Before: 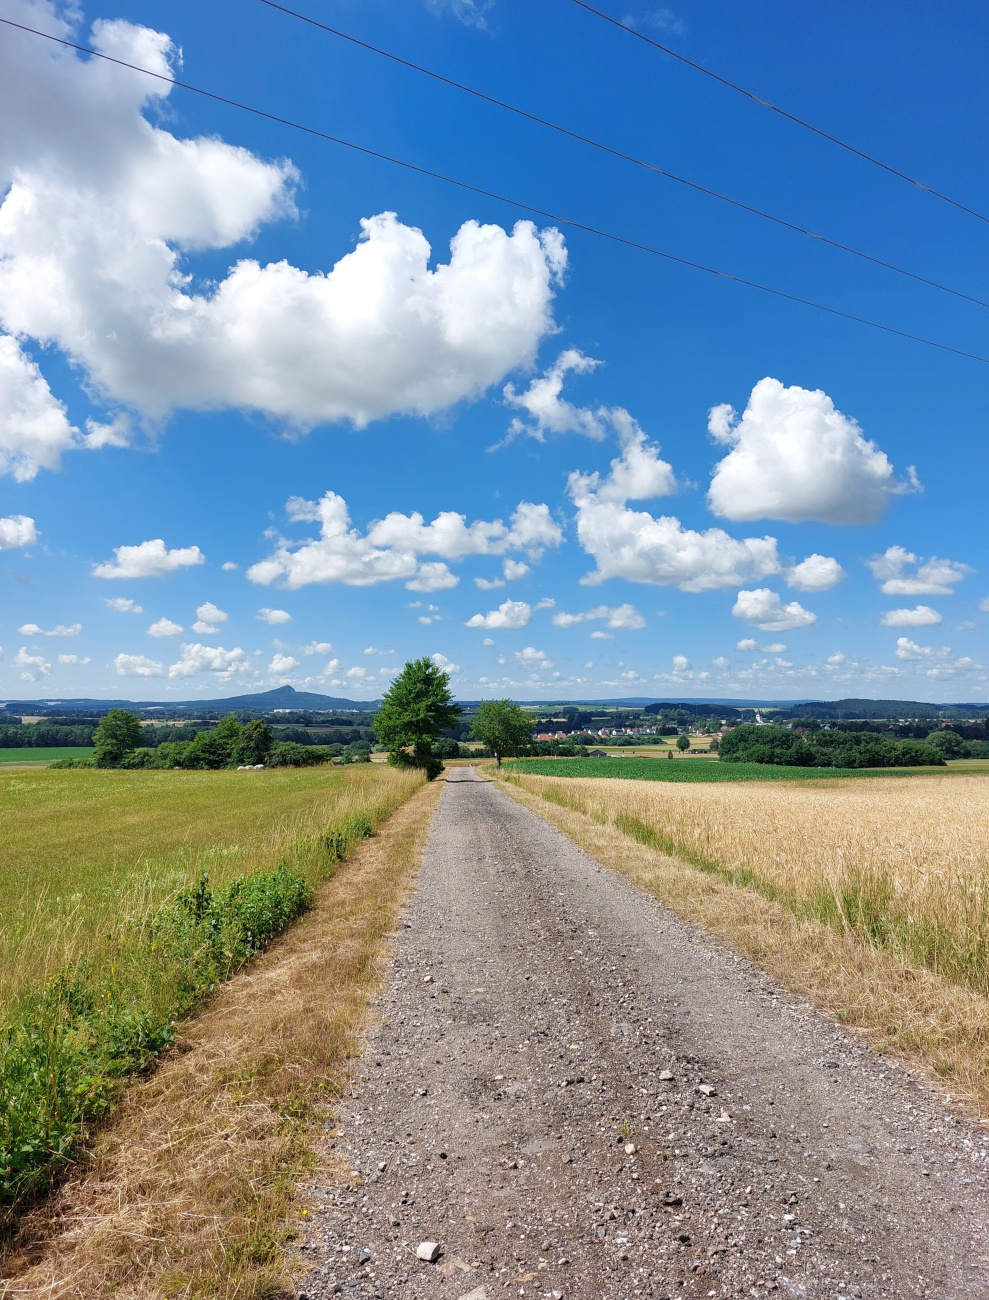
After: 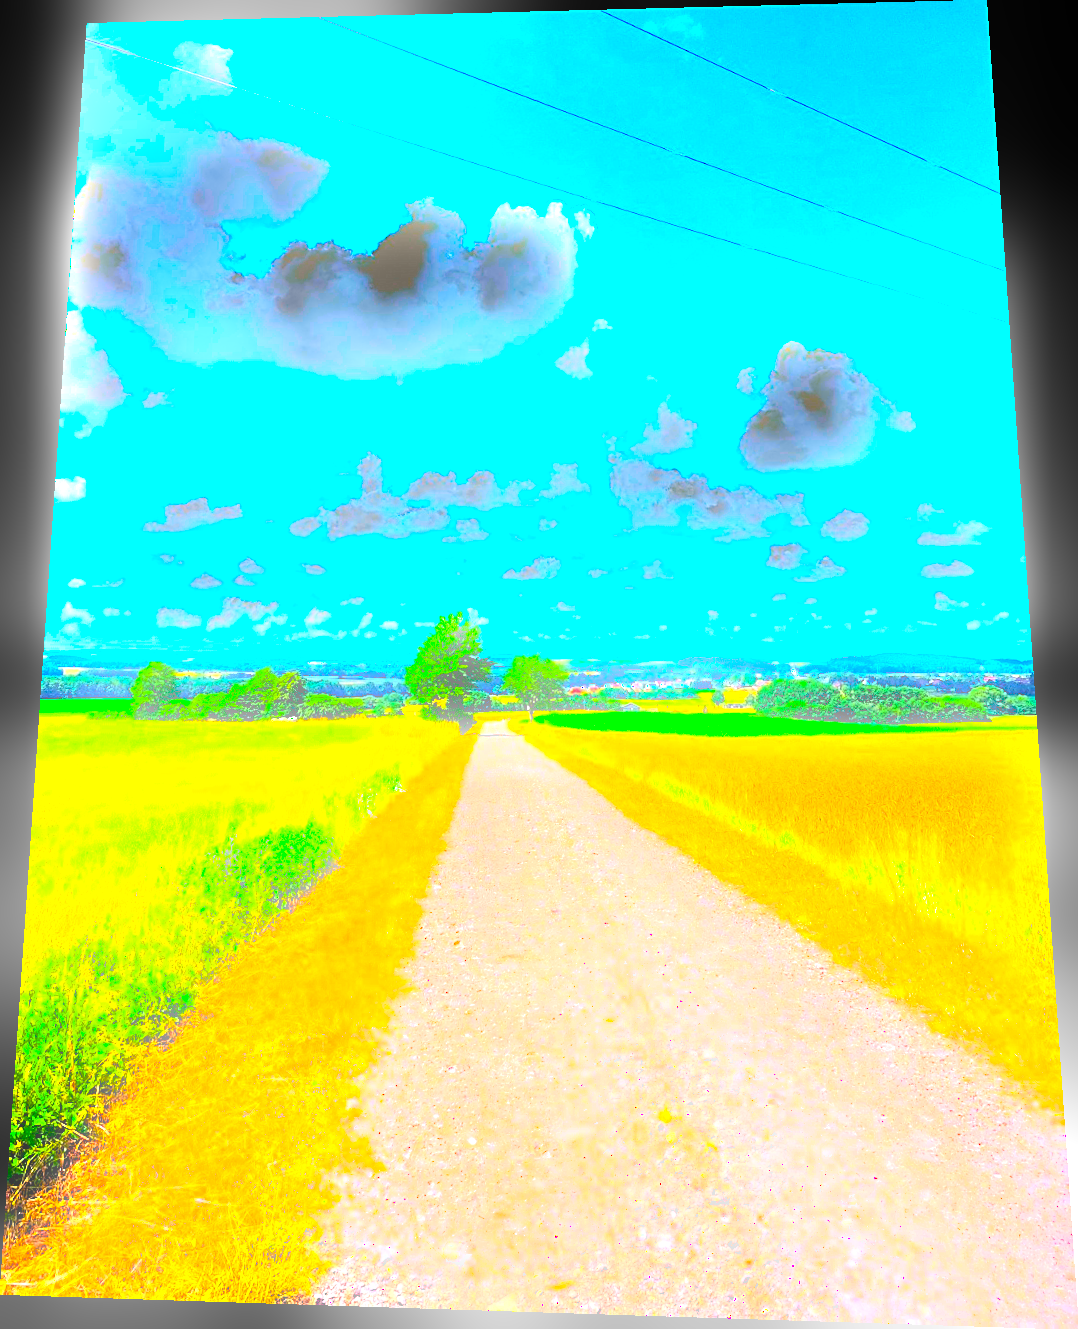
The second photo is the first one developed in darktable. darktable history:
bloom: size 9%, threshold 100%, strength 7%
rotate and perspective: rotation 0.128°, lens shift (vertical) -0.181, lens shift (horizontal) -0.044, shear 0.001, automatic cropping off
color balance rgb: perceptual saturation grading › global saturation 25%, perceptual brilliance grading › global brilliance 35%, perceptual brilliance grading › highlights 50%, perceptual brilliance grading › mid-tones 60%, perceptual brilliance grading › shadows 35%, global vibrance 20%
contrast equalizer: octaves 7, y [[0.6 ×6], [0.55 ×6], [0 ×6], [0 ×6], [0 ×6]], mix 0.3
contrast brightness saturation: contrast 0.2, brightness 0.2, saturation 0.8
sharpen: on, module defaults
